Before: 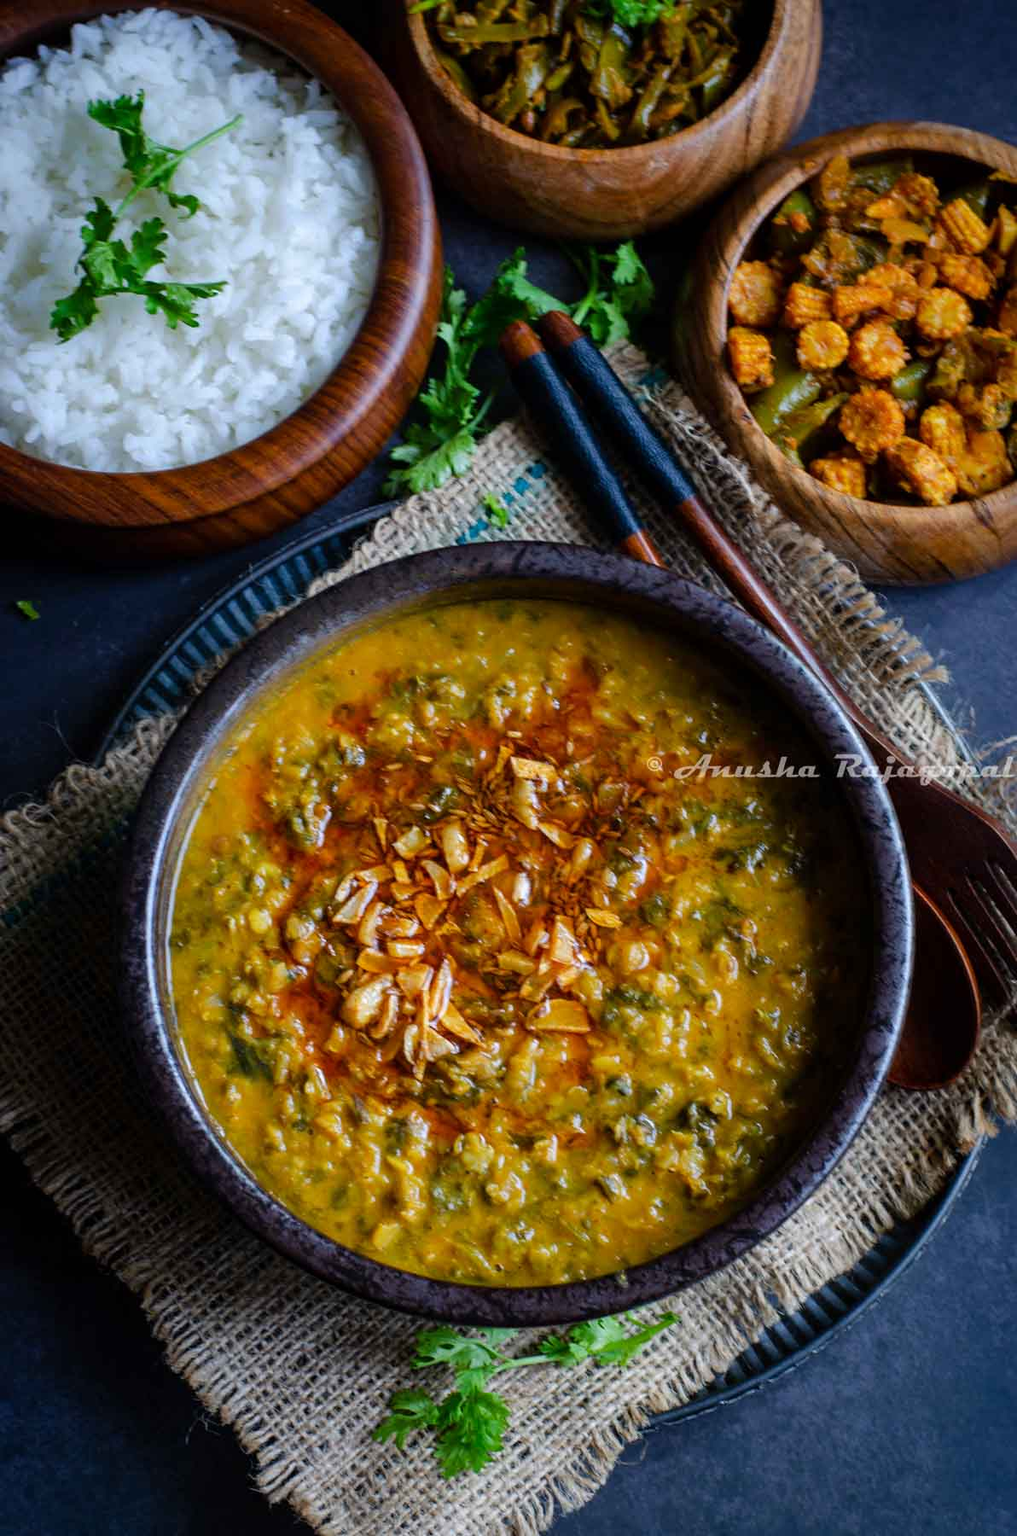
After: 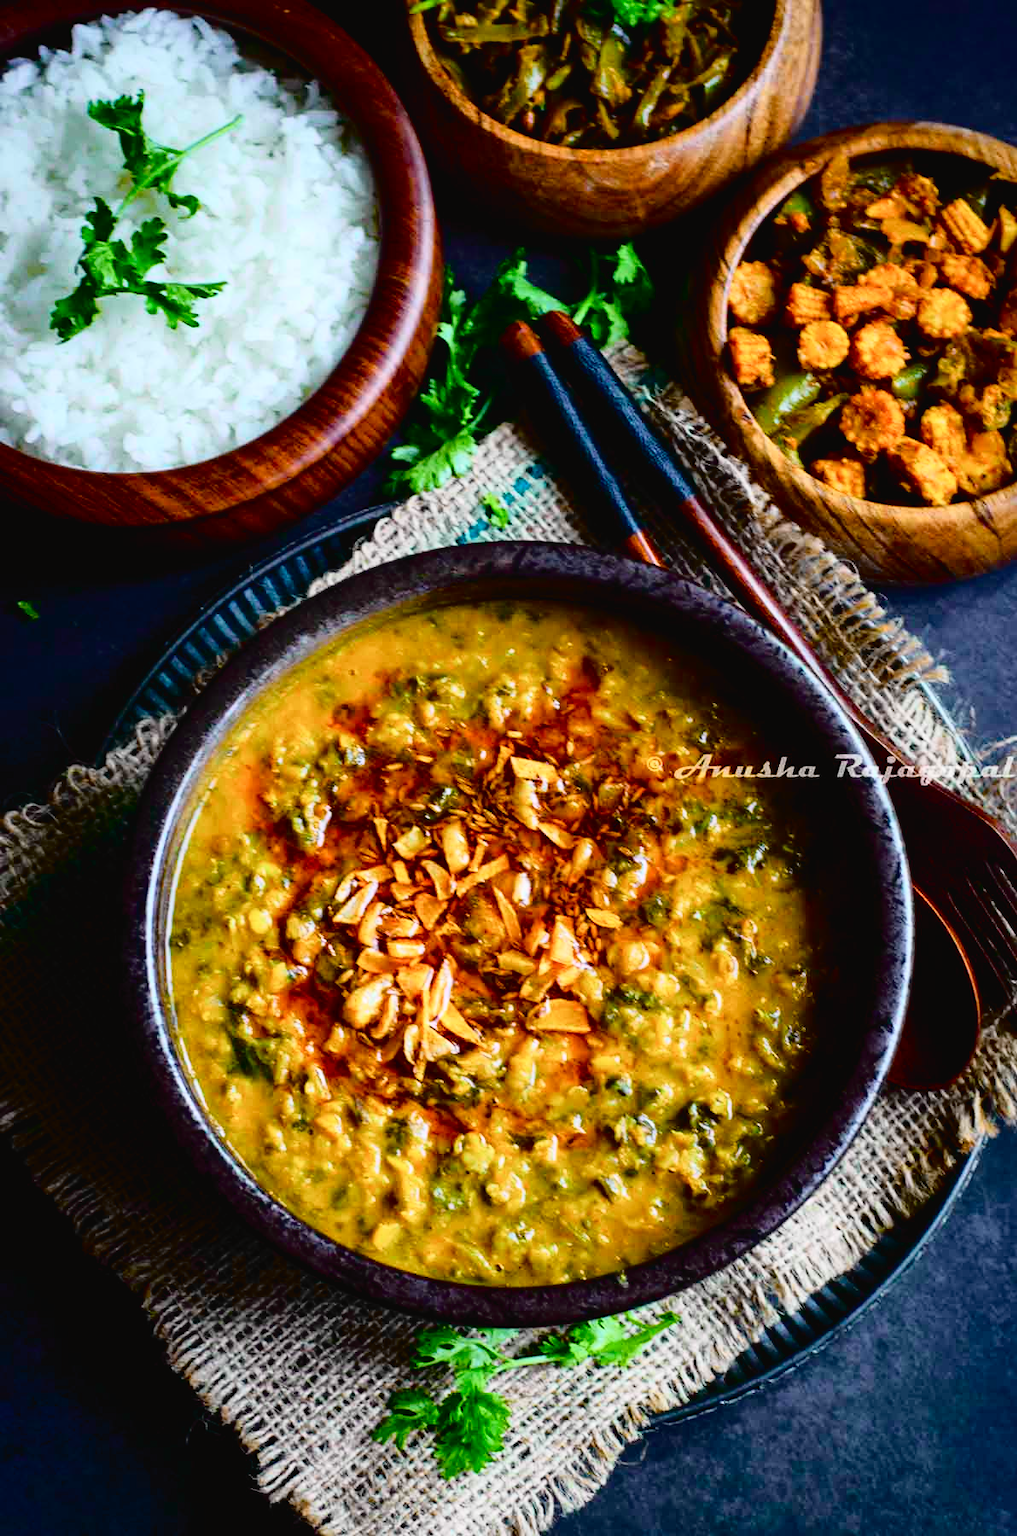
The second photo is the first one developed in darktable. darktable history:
exposure: black level correction 0.002, exposure 0.15 EV, compensate highlight preservation false
tone curve: curves: ch0 [(0, 0.022) (0.177, 0.086) (0.392, 0.438) (0.704, 0.844) (0.858, 0.938) (1, 0.981)]; ch1 [(0, 0) (0.402, 0.36) (0.476, 0.456) (0.498, 0.497) (0.518, 0.521) (0.58, 0.598) (0.619, 0.65) (0.692, 0.737) (1, 1)]; ch2 [(0, 0) (0.415, 0.438) (0.483, 0.499) (0.503, 0.503) (0.526, 0.532) (0.563, 0.604) (0.626, 0.697) (0.699, 0.753) (0.997, 0.858)], color space Lab, independent channels
color balance rgb: perceptual saturation grading › global saturation 20%, perceptual saturation grading › highlights -25%, perceptual saturation grading › shadows 25%
